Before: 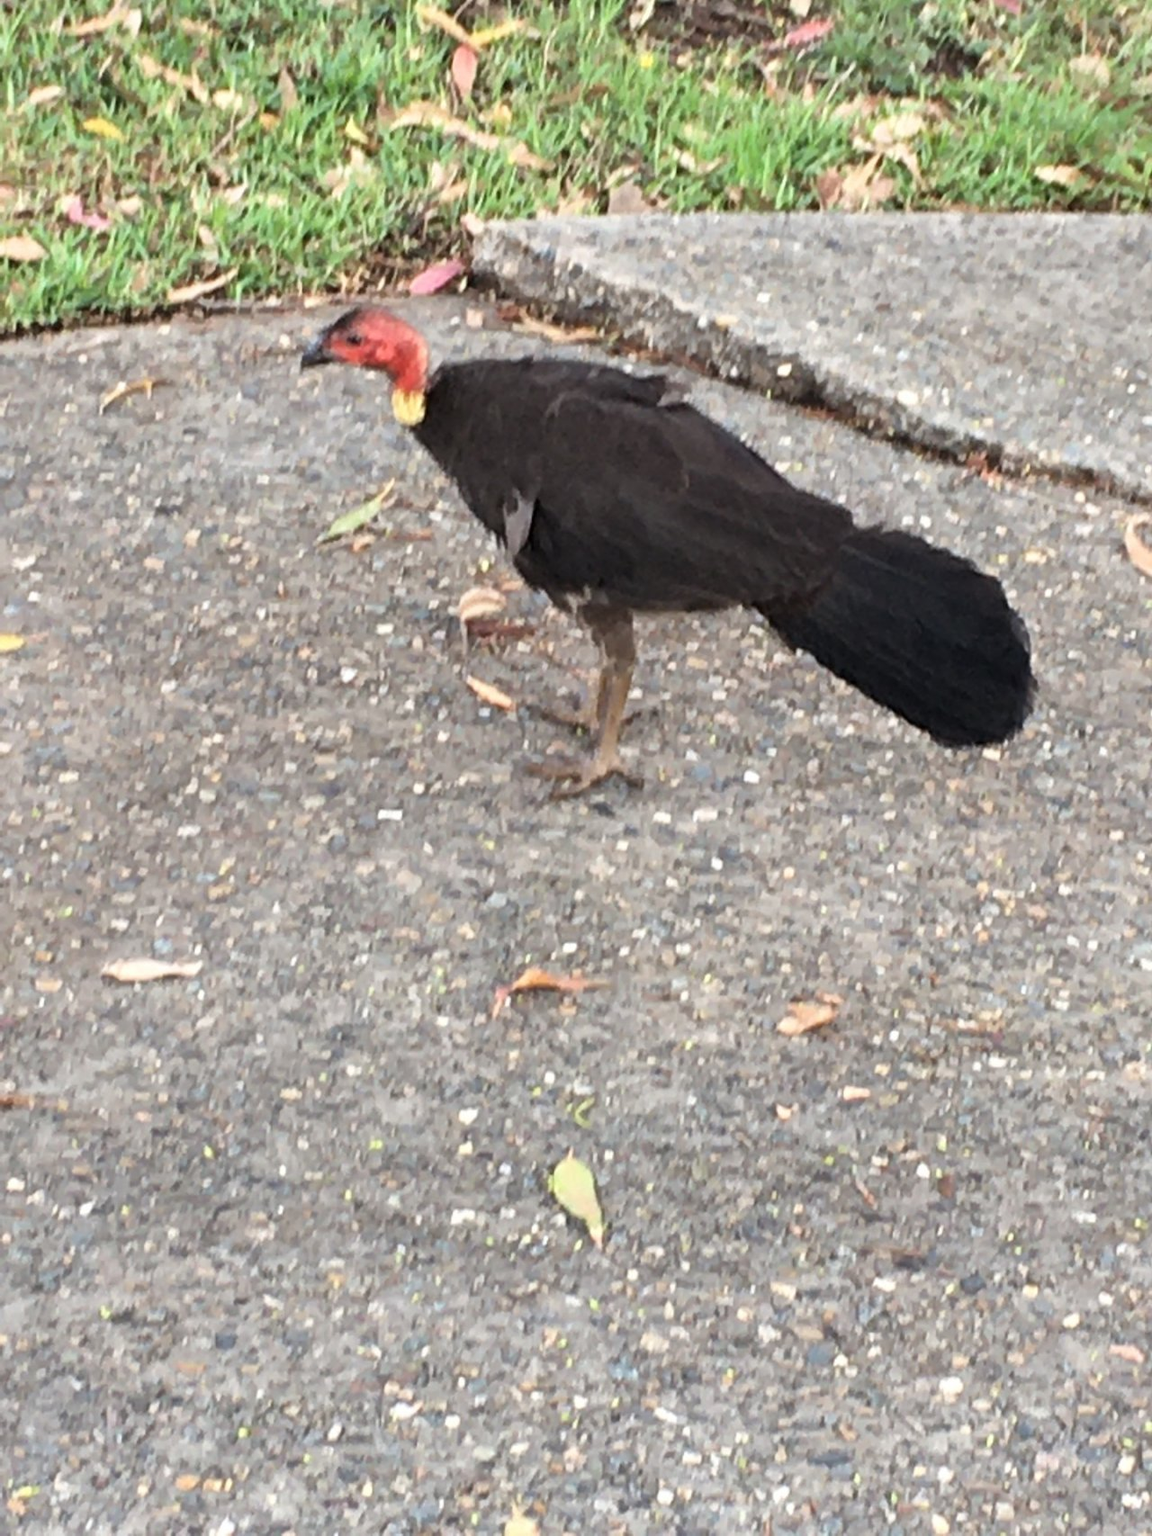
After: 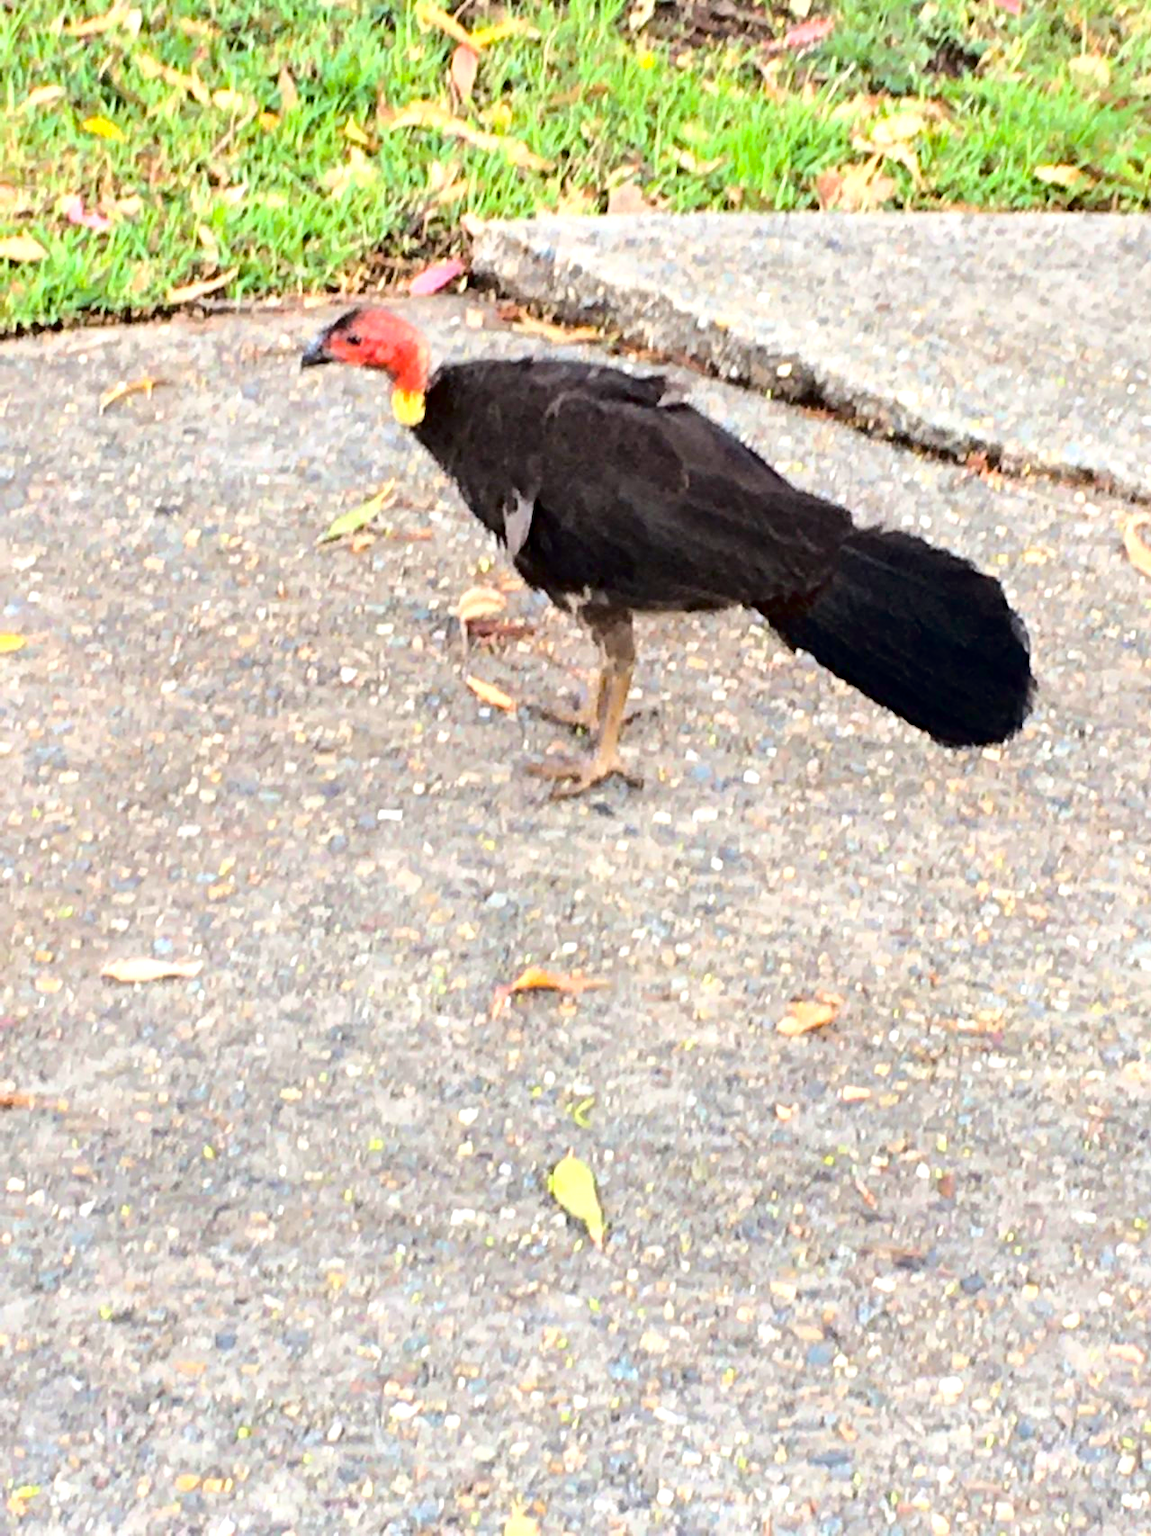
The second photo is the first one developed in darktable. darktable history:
tone curve: curves: ch0 [(0, 0) (0.003, 0) (0.011, 0.001) (0.025, 0.003) (0.044, 0.005) (0.069, 0.012) (0.1, 0.023) (0.136, 0.039) (0.177, 0.088) (0.224, 0.15) (0.277, 0.24) (0.335, 0.337) (0.399, 0.437) (0.468, 0.535) (0.543, 0.629) (0.623, 0.71) (0.709, 0.782) (0.801, 0.856) (0.898, 0.94) (1, 1)], color space Lab, independent channels
color balance rgb: global offset › luminance -0.248%, perceptual saturation grading › global saturation 29.483%, global vibrance 34.887%
exposure: black level correction 0.001, exposure 0.5 EV, compensate highlight preservation false
